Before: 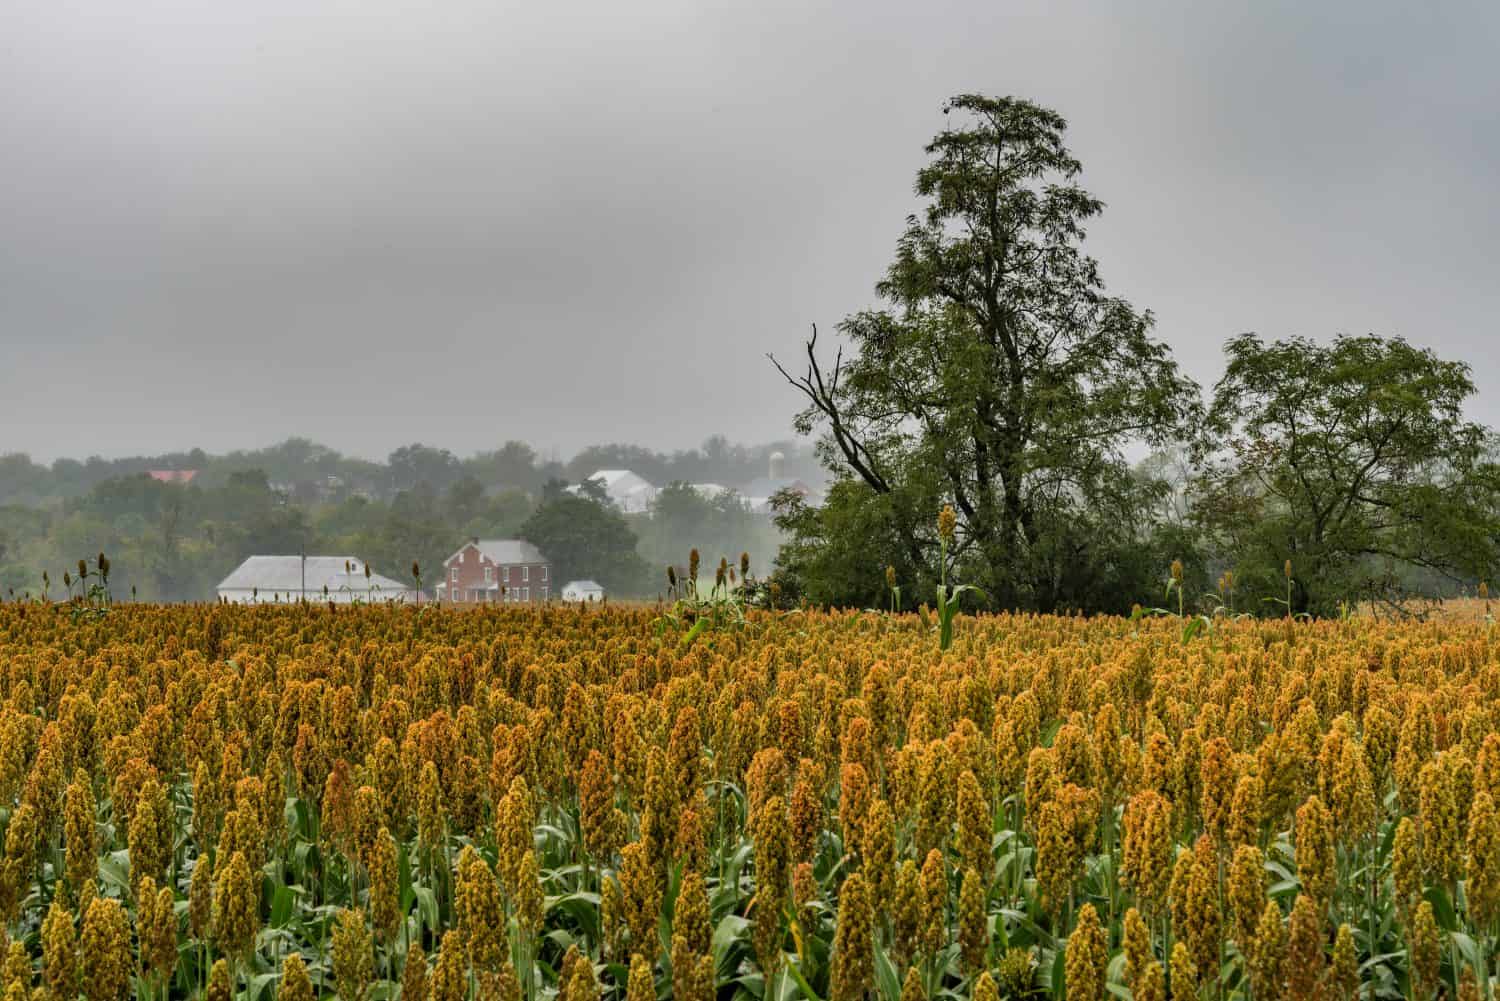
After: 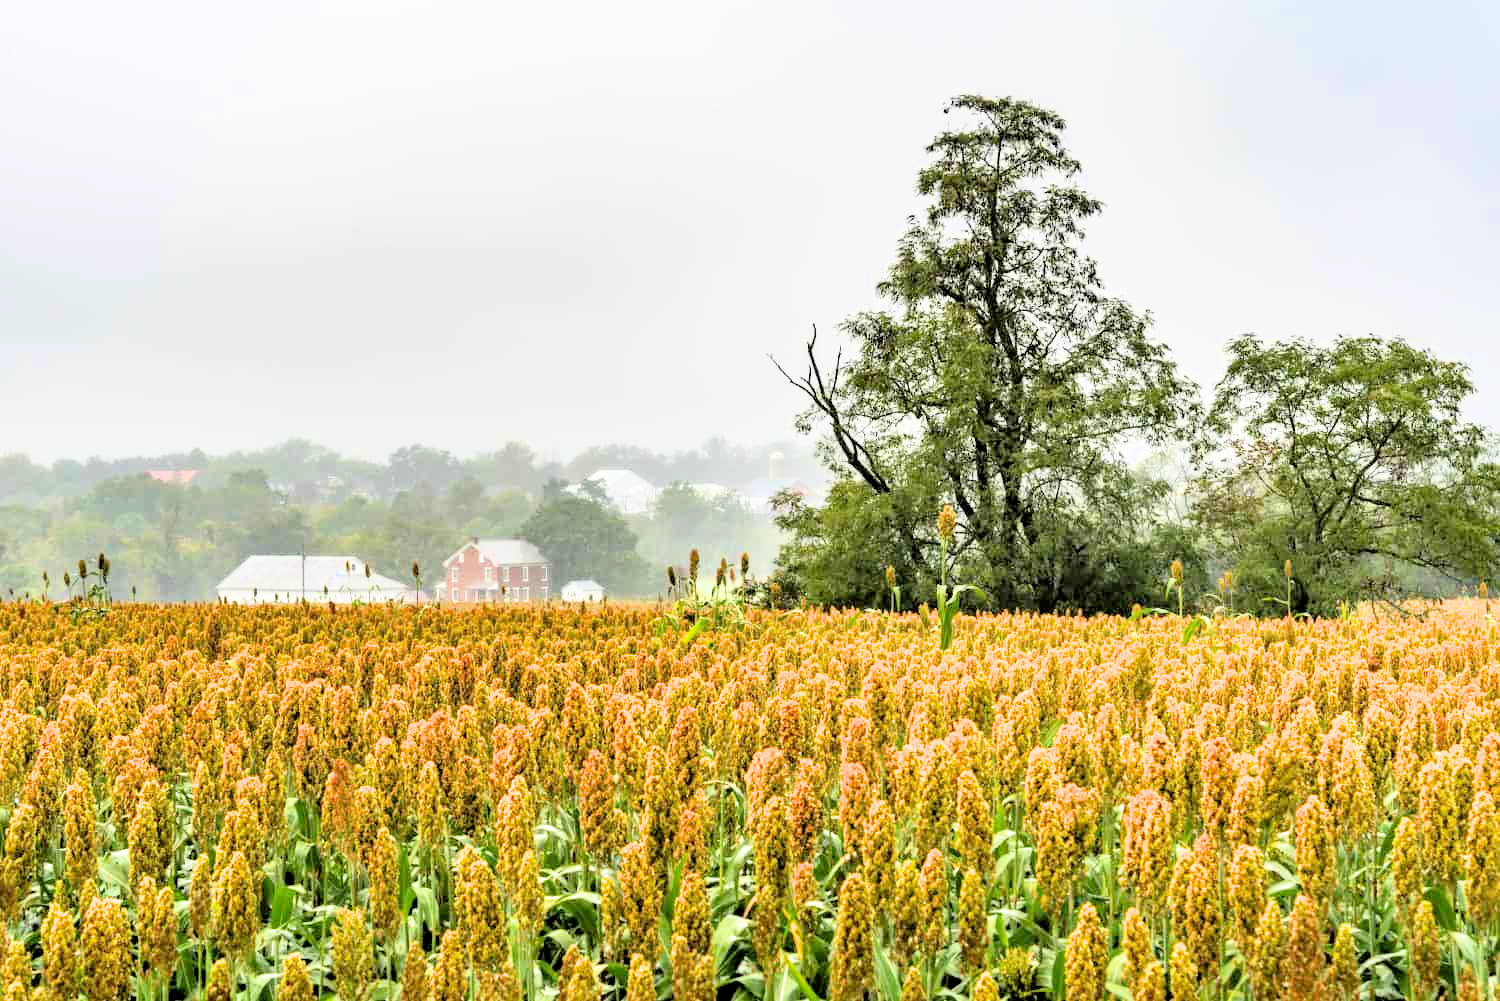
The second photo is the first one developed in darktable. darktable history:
filmic rgb: black relative exposure -7.55 EV, white relative exposure 4.62 EV, target black luminance 0%, hardness 3.51, latitude 50.41%, contrast 1.038, highlights saturation mix 9.39%, shadows ↔ highlights balance -0.195%, color science v6 (2022)
exposure: black level correction 0.001, exposure 1.992 EV, compensate highlight preservation false
